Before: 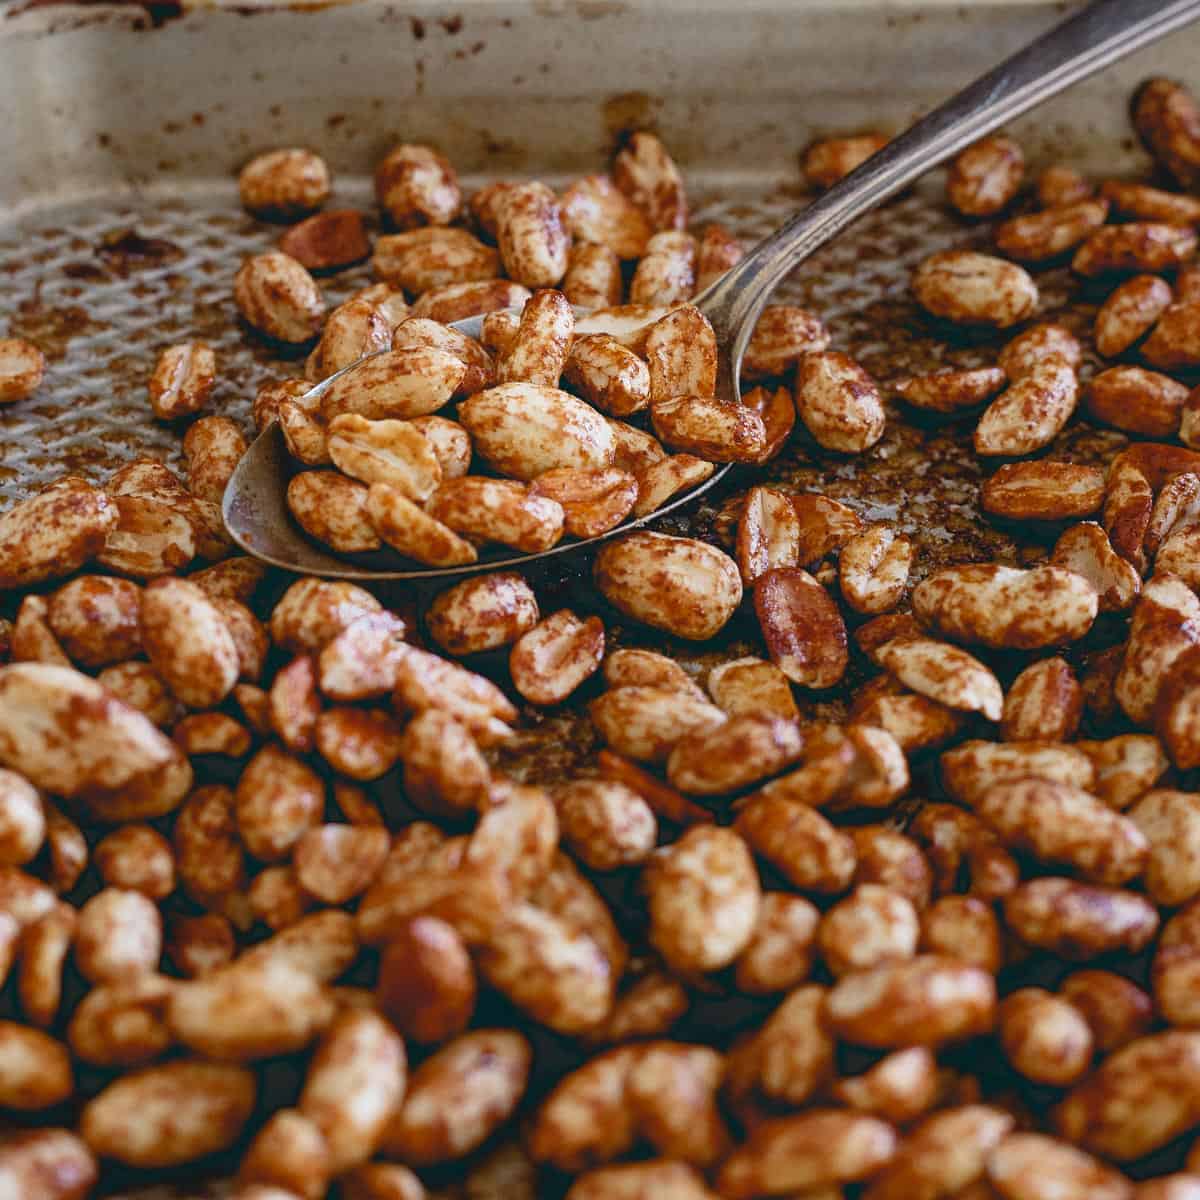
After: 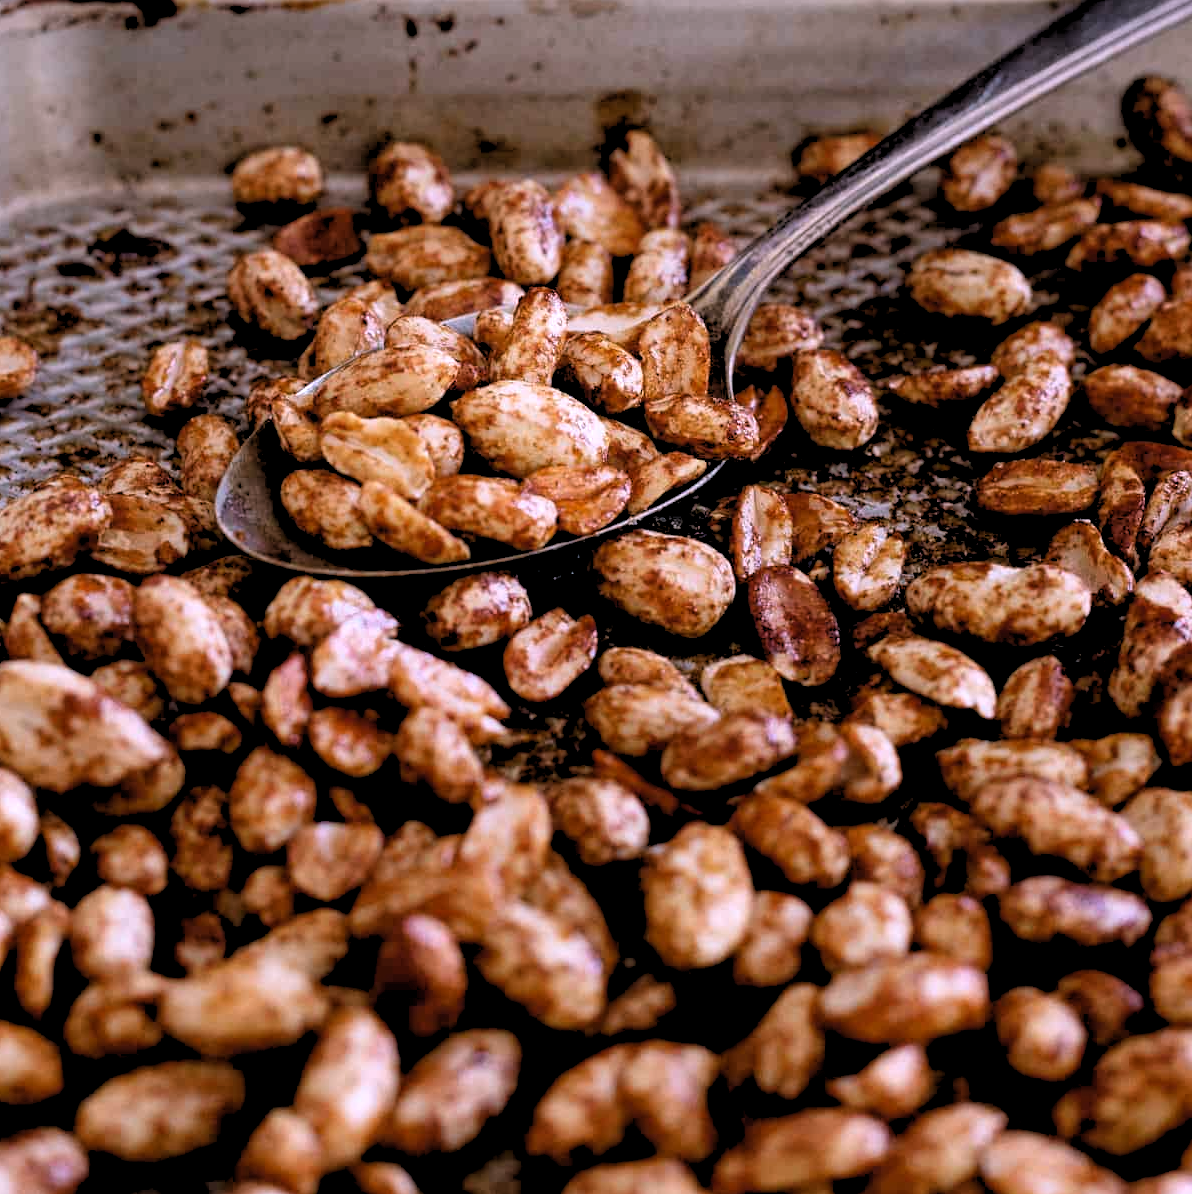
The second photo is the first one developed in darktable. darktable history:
crop and rotate: left 0.614%, top 0.179%, bottom 0.309%
white balance: red 1.066, blue 1.119
rgb levels: levels [[0.034, 0.472, 0.904], [0, 0.5, 1], [0, 0.5, 1]]
